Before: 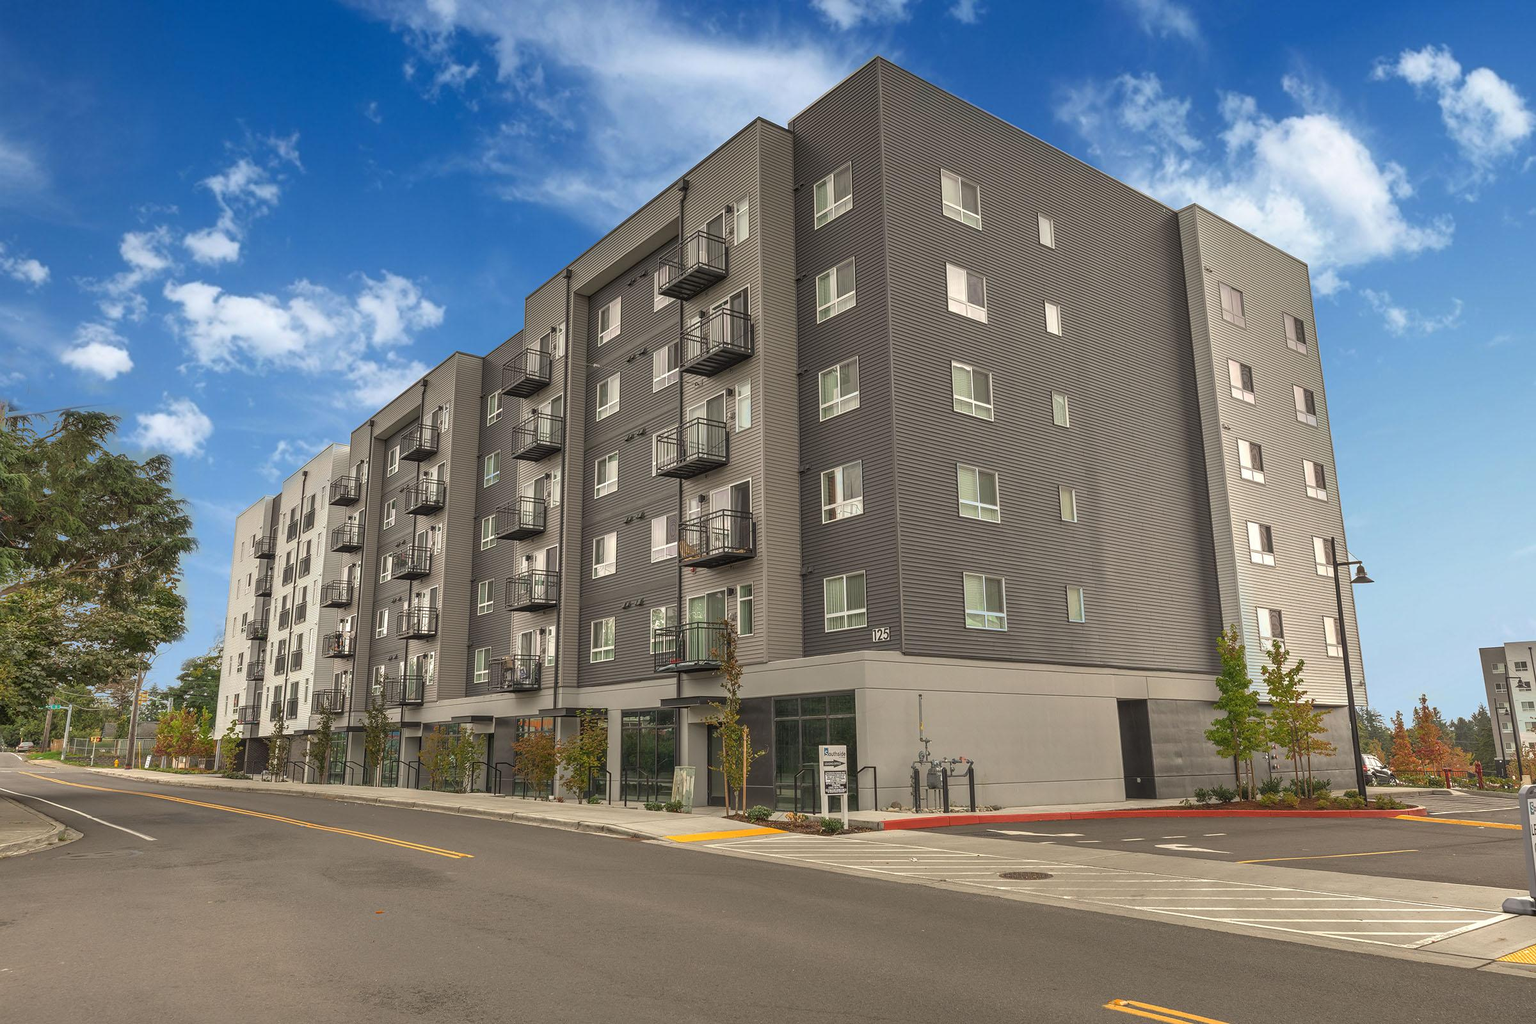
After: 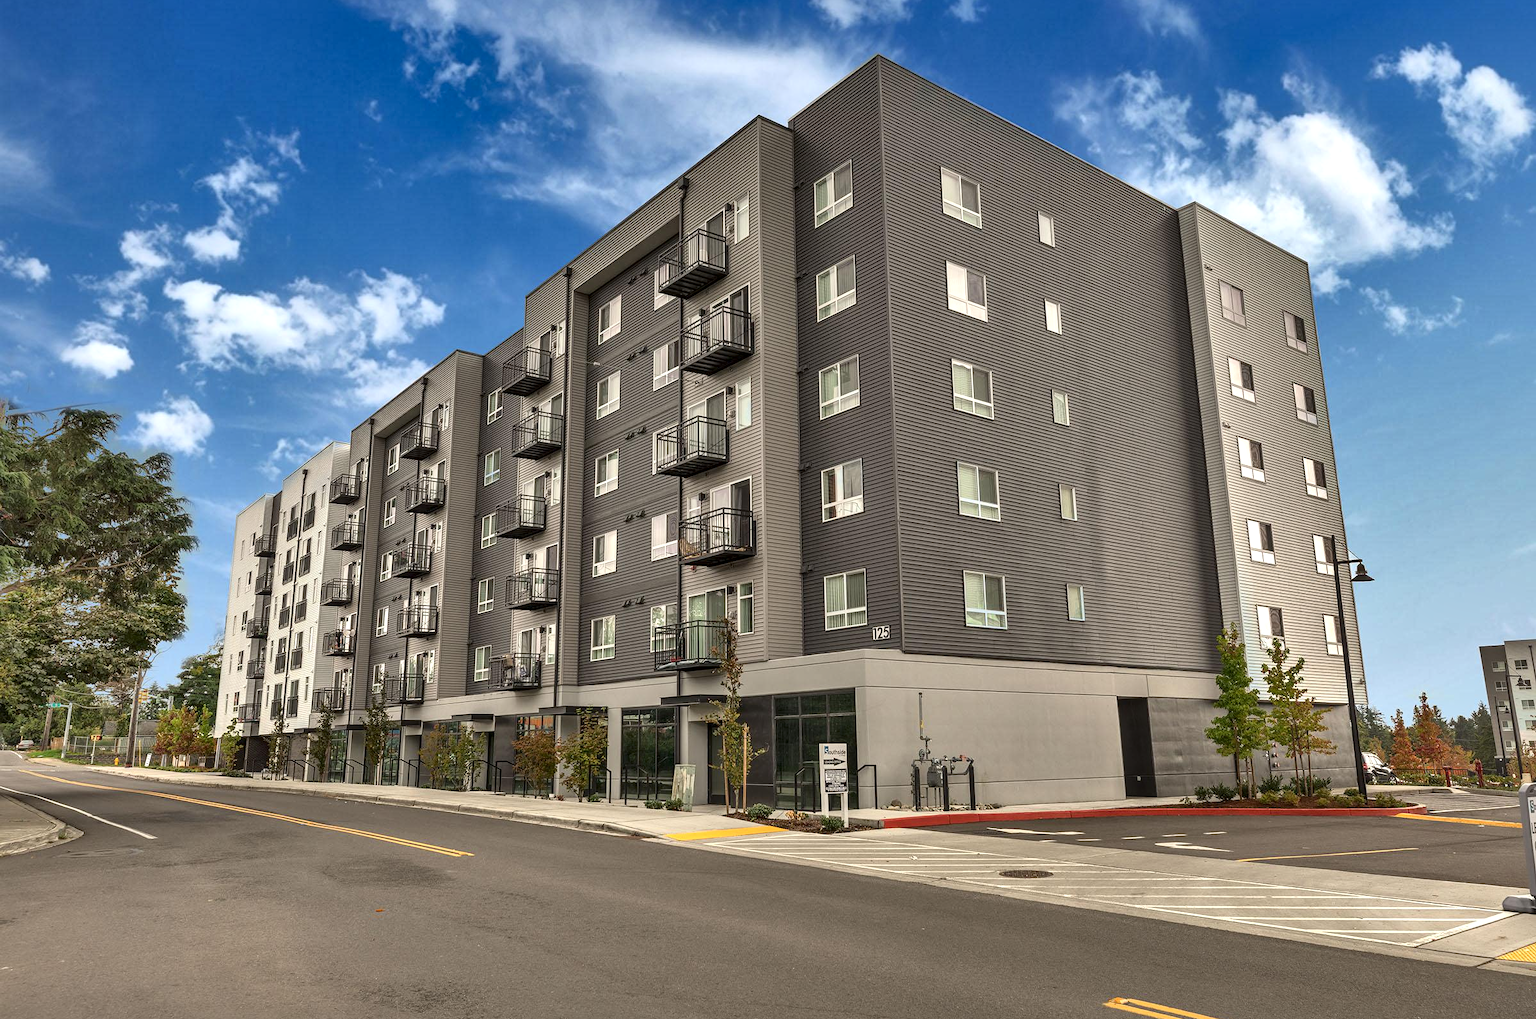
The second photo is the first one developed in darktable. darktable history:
local contrast: mode bilateral grid, contrast 100, coarseness 99, detail 165%, midtone range 0.2
shadows and highlights: shadows 59.12, soften with gaussian
crop: top 0.242%, bottom 0.133%
